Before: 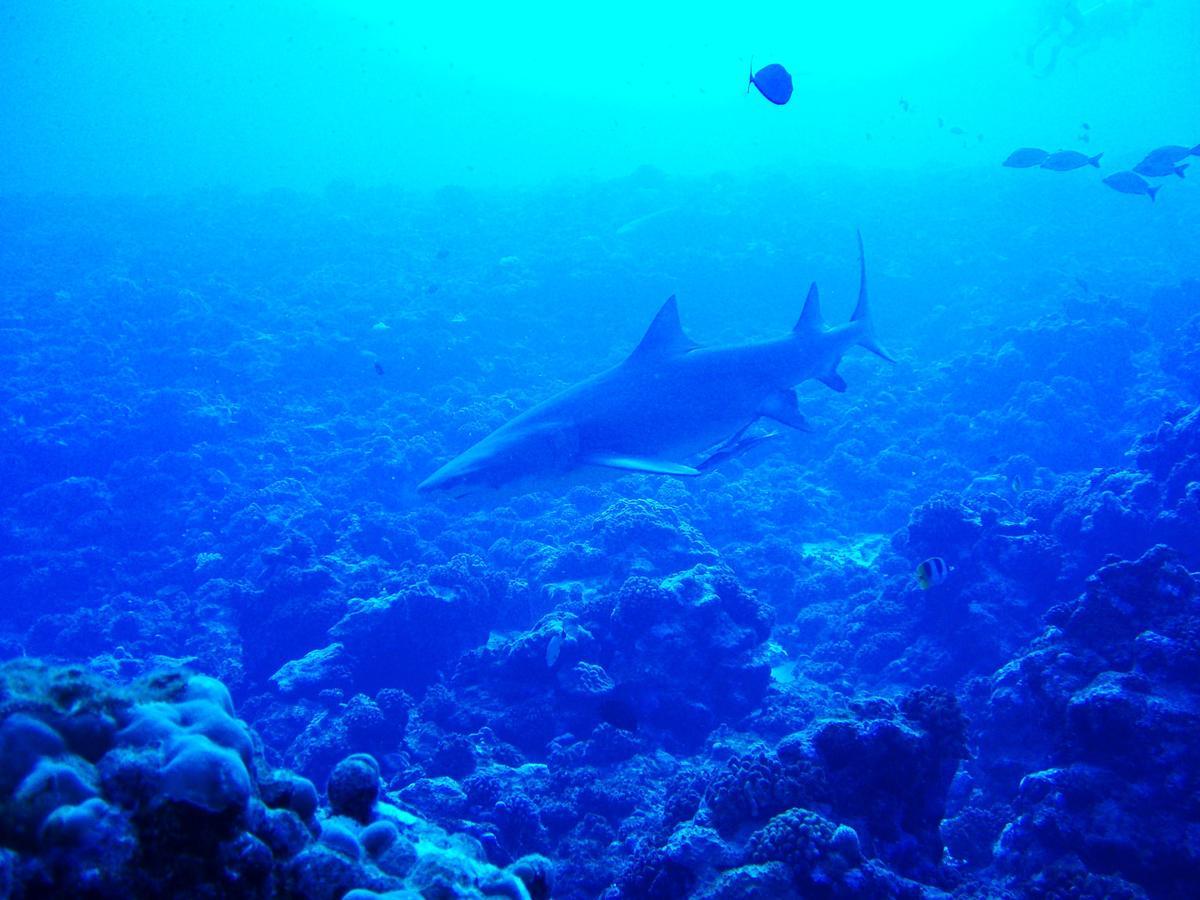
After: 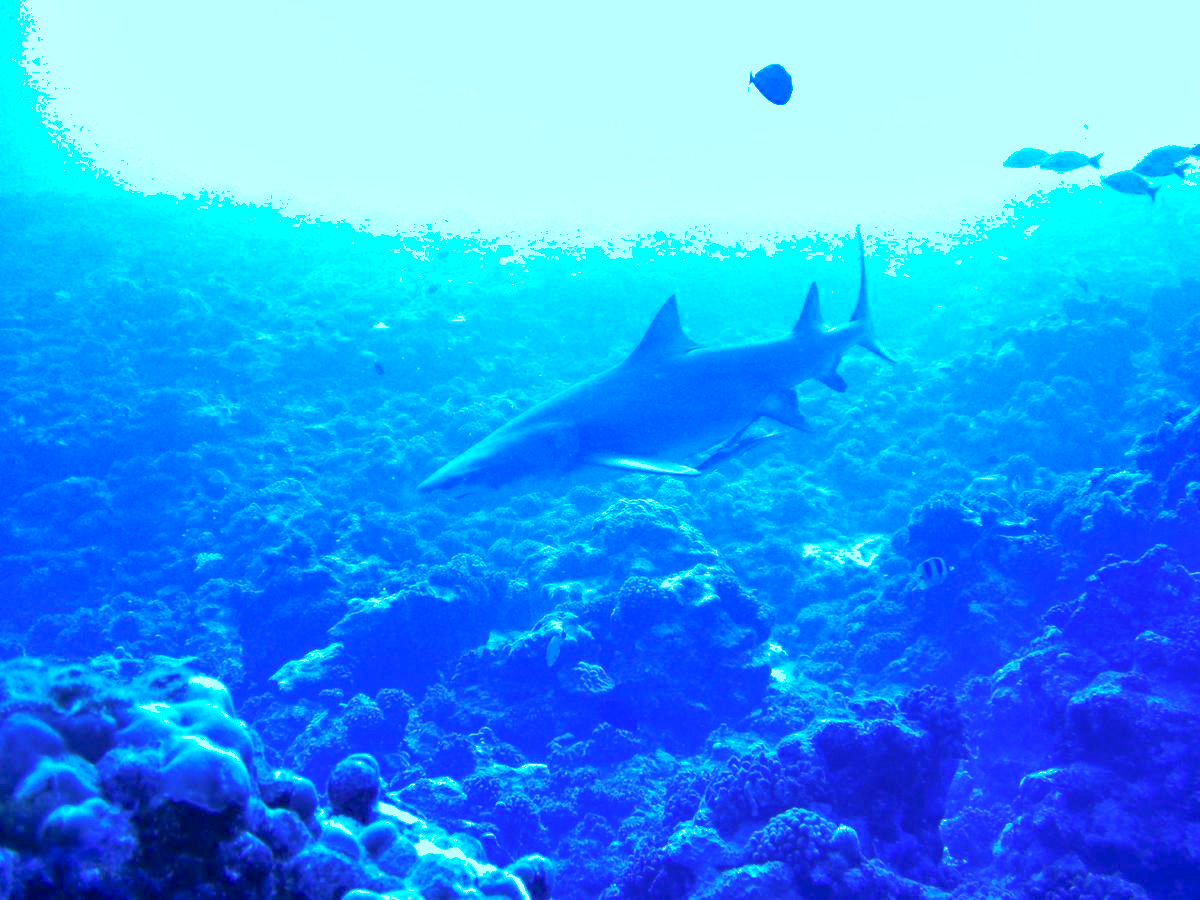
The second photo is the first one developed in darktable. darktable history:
exposure: black level correction 0, exposure 1.3 EV, compensate exposure bias true, compensate highlight preservation false
shadows and highlights: on, module defaults
